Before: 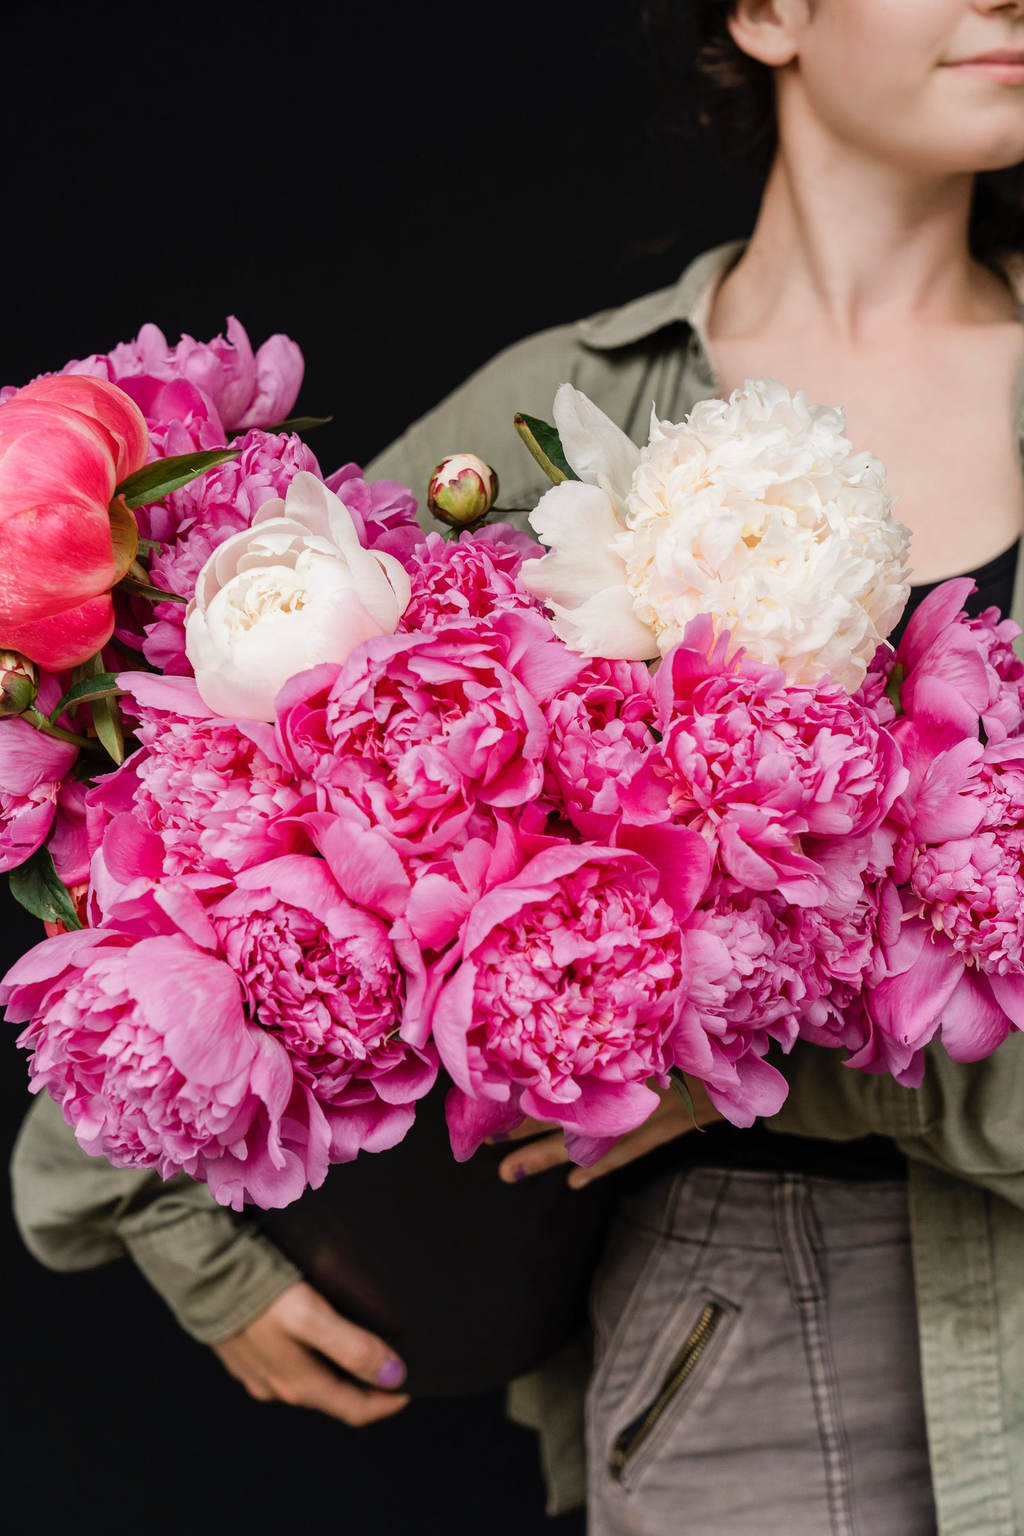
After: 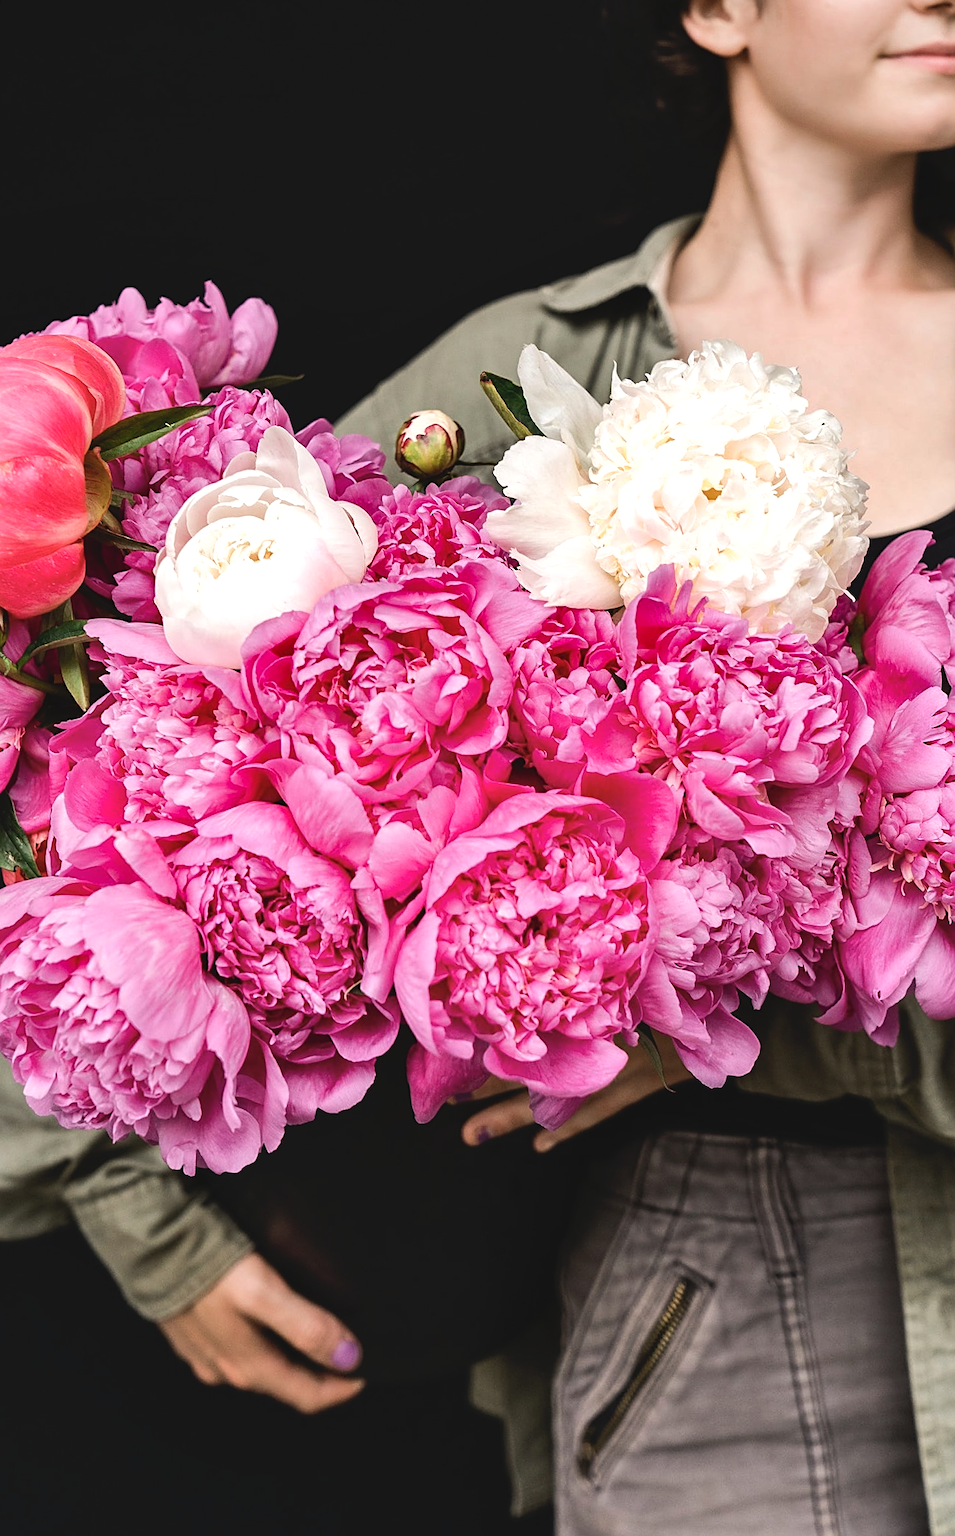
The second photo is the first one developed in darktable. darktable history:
tone equalizer: -8 EV -0.75 EV, -7 EV -0.7 EV, -6 EV -0.6 EV, -5 EV -0.4 EV, -3 EV 0.4 EV, -2 EV 0.6 EV, -1 EV 0.7 EV, +0 EV 0.75 EV, edges refinement/feathering 500, mask exposure compensation -1.57 EV, preserve details no
shadows and highlights: shadows 22.7, highlights -48.71, soften with gaussian
sharpen: on, module defaults
rotate and perspective: rotation 0.215°, lens shift (vertical) -0.139, crop left 0.069, crop right 0.939, crop top 0.002, crop bottom 0.996
contrast brightness saturation: contrast -0.11
color zones: curves: ch1 [(0, 0.469) (0.001, 0.469) (0.12, 0.446) (0.248, 0.469) (0.5, 0.5) (0.748, 0.5) (0.999, 0.469) (1, 0.469)]
